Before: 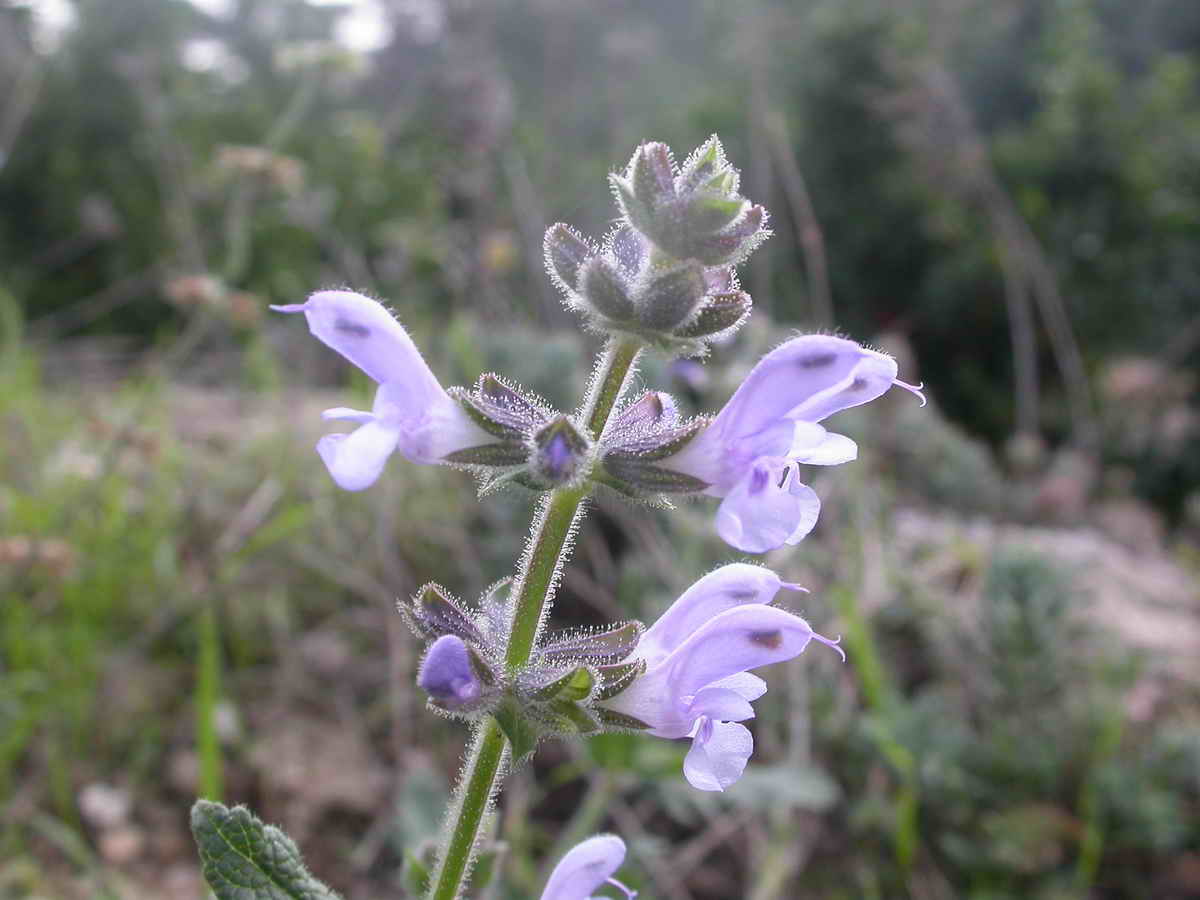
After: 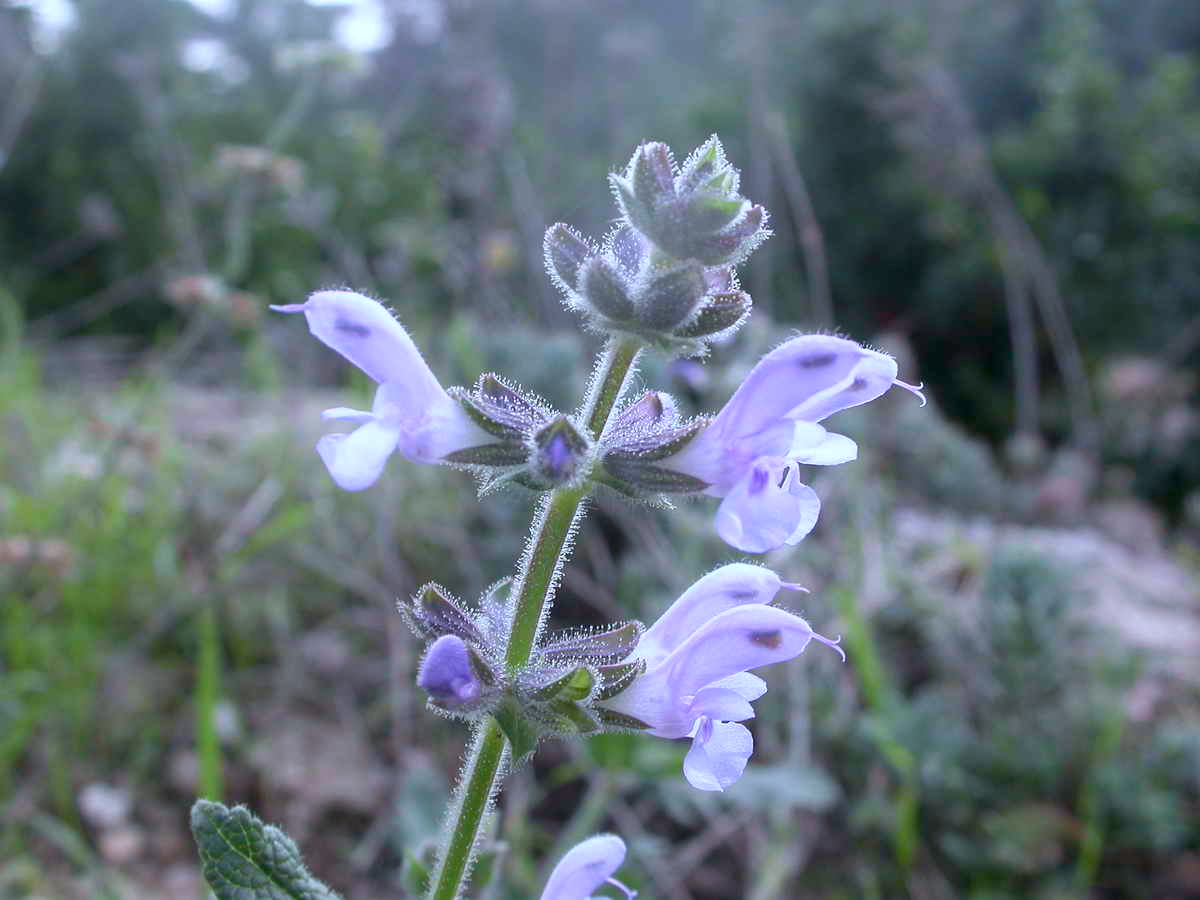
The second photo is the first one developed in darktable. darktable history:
exposure: black level correction 0.004, exposure 0.016 EV, compensate exposure bias true, compensate highlight preservation false
color calibration: gray › normalize channels true, x 0.38, y 0.39, temperature 4080.11 K, gamut compression 0
